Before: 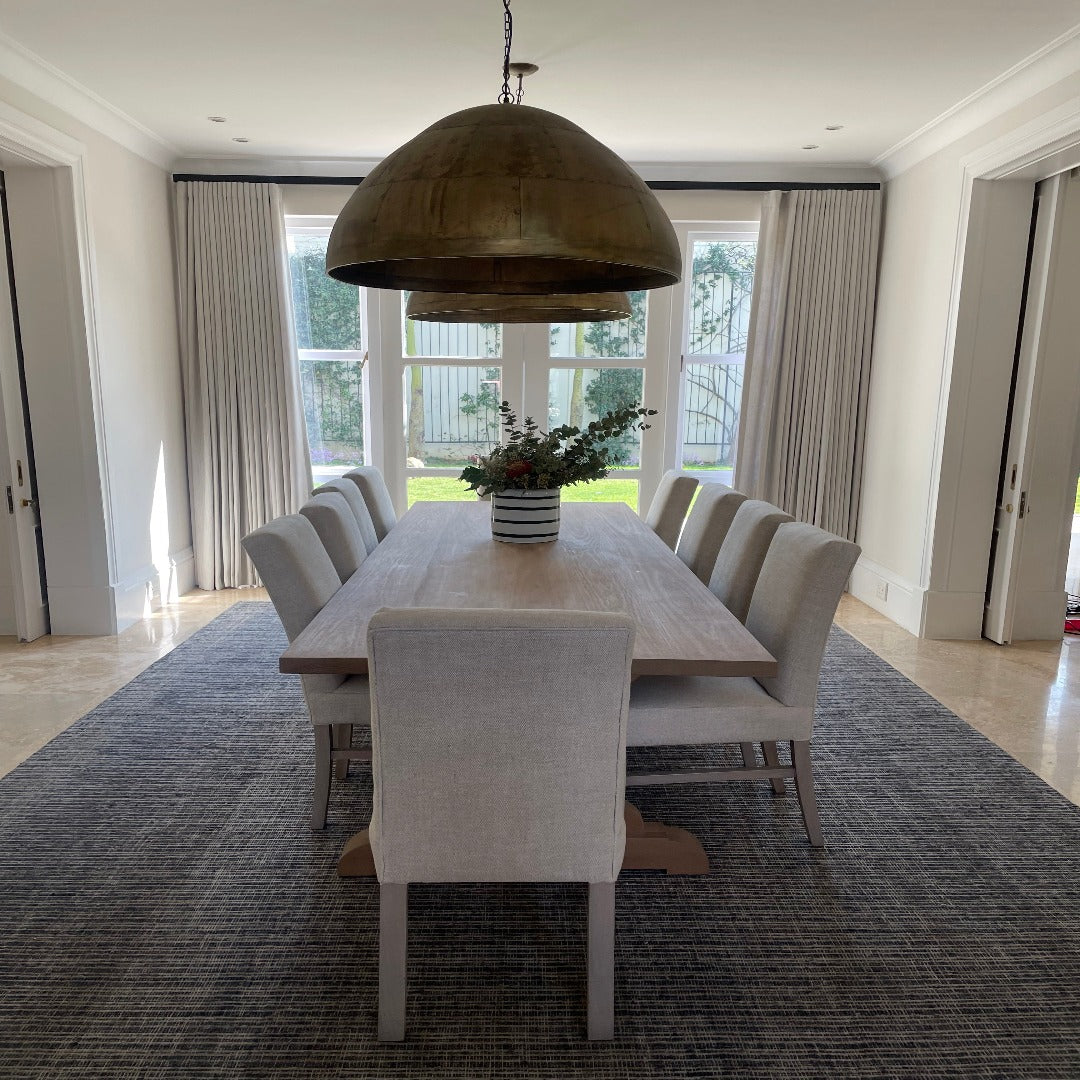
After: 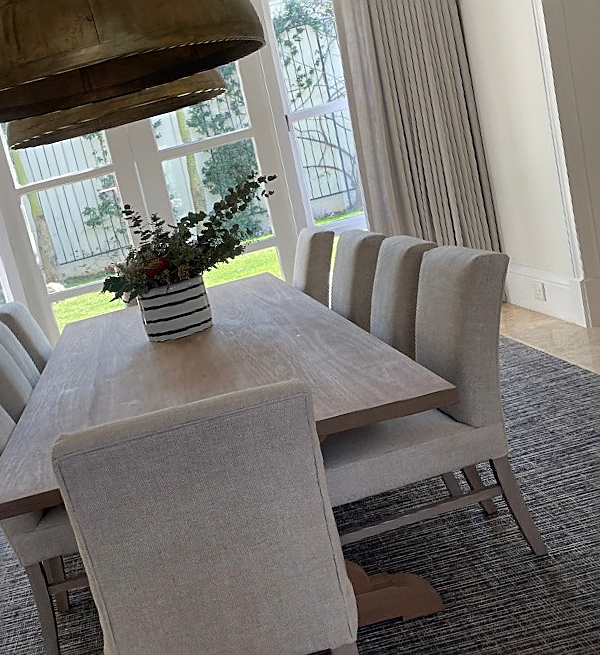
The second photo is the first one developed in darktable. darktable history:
sharpen: on, module defaults
crop: left 31.458%, top 0%, right 11.876%
exposure: black level correction 0, compensate exposure bias true, compensate highlight preservation false
rotate and perspective: rotation -14.8°, crop left 0.1, crop right 0.903, crop top 0.25, crop bottom 0.748
